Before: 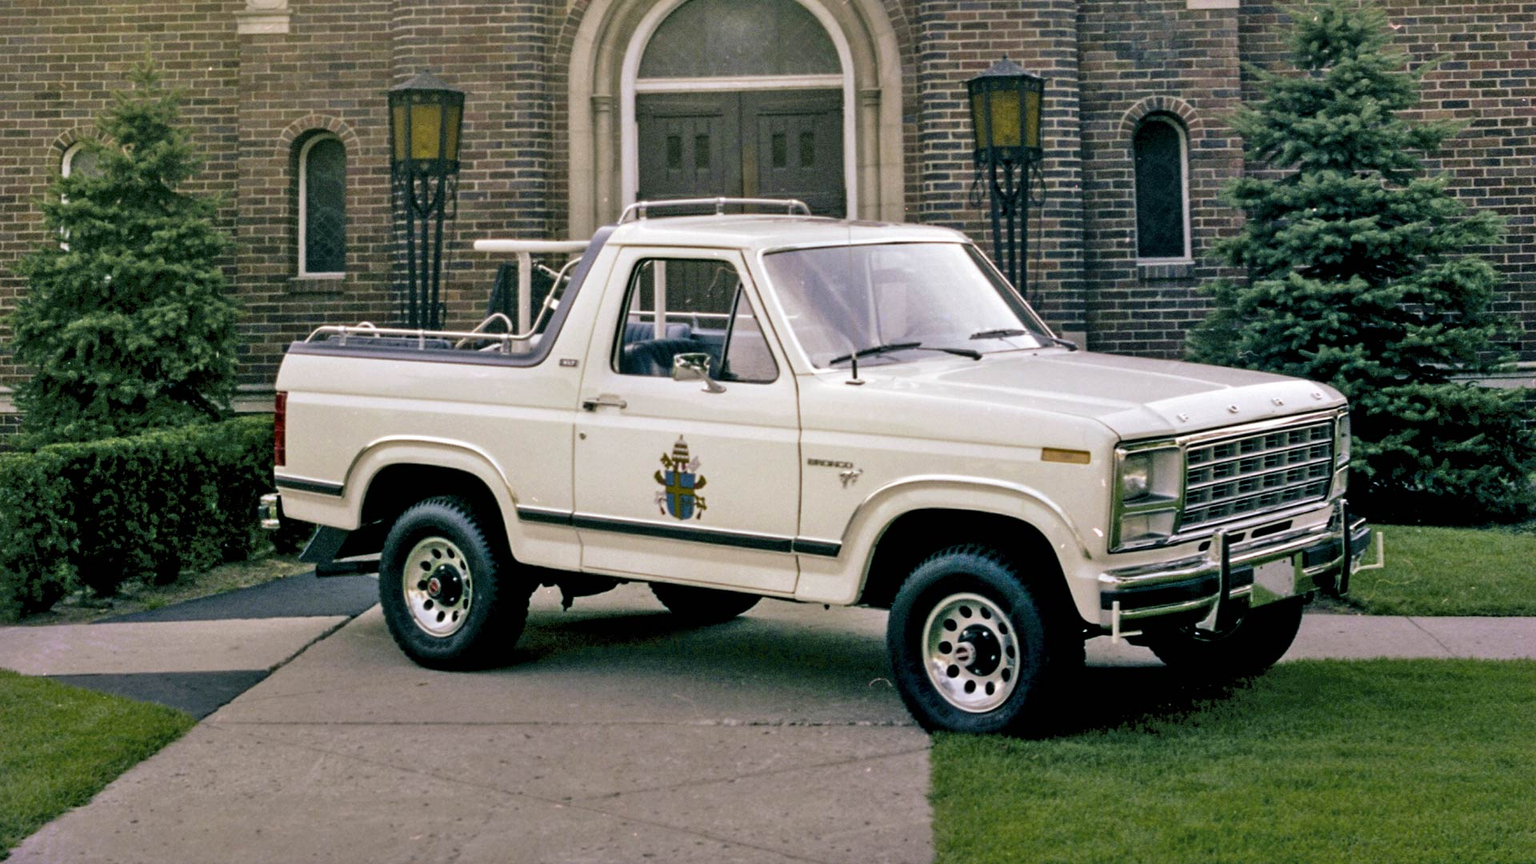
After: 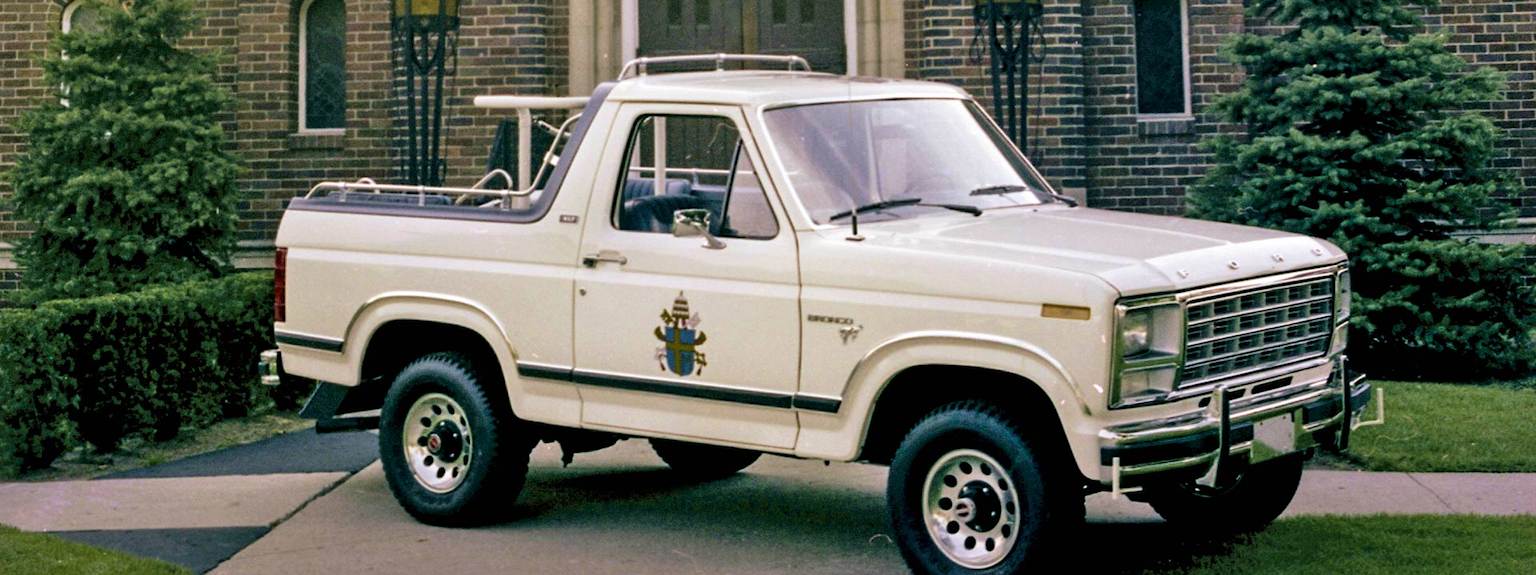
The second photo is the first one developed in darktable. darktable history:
velvia: on, module defaults
crop: top 16.724%, bottom 16.696%
